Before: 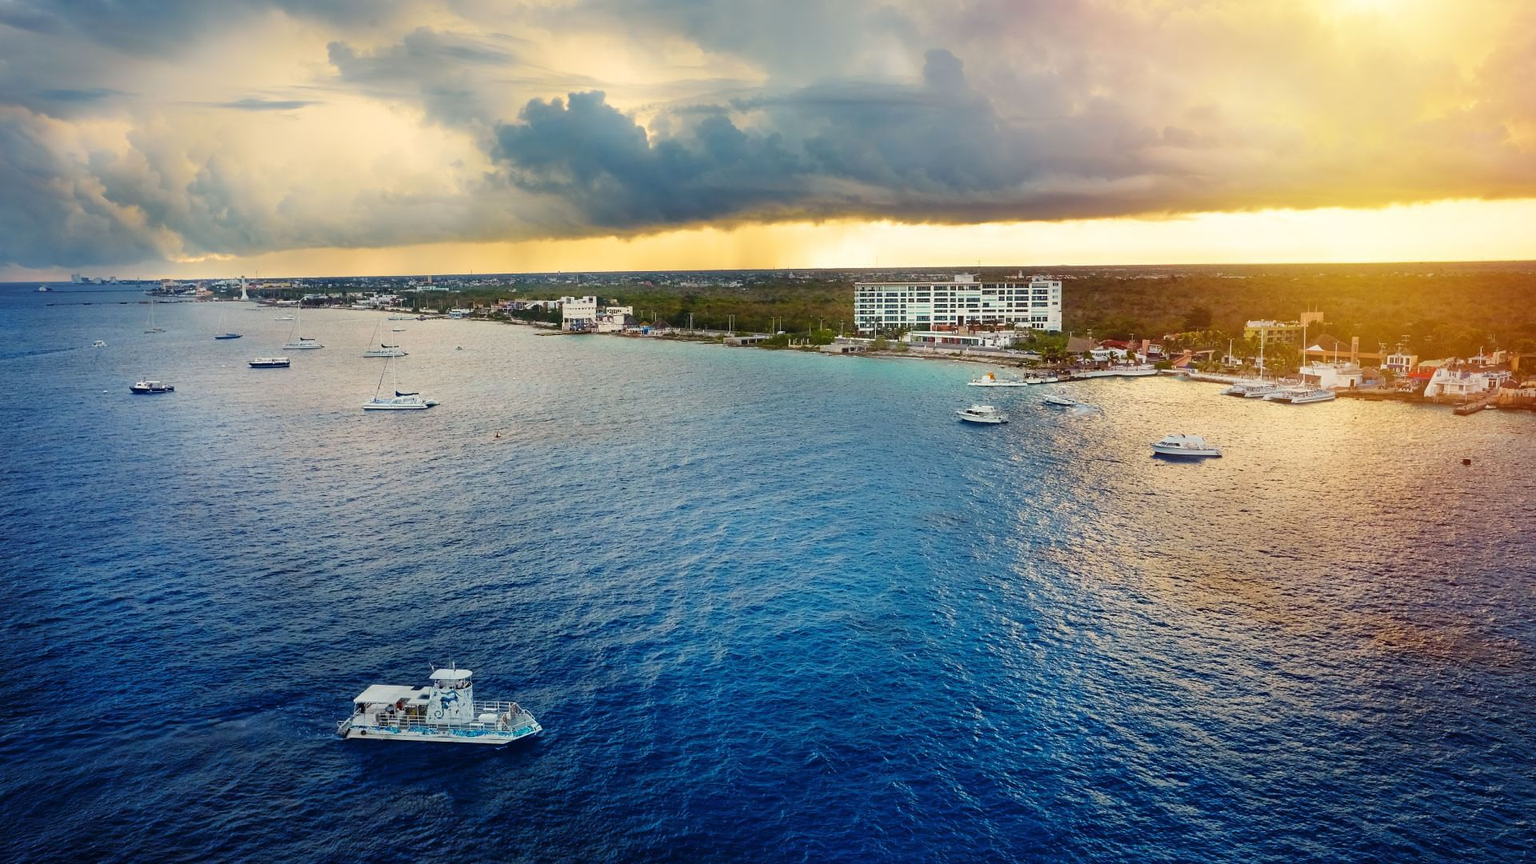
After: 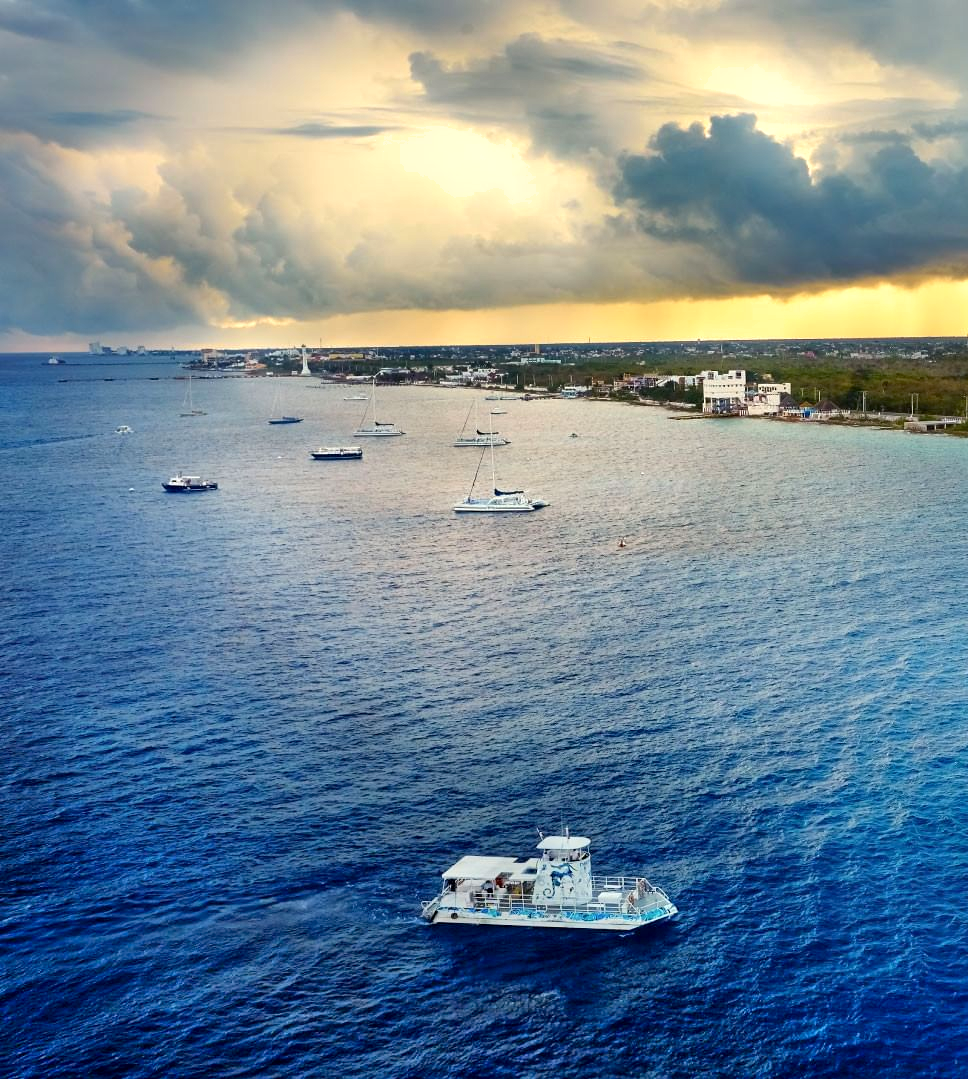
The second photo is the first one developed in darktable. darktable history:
crop and rotate: left 0.018%, top 0%, right 49.562%
shadows and highlights: soften with gaussian
exposure: black level correction 0.003, exposure 0.384 EV, compensate highlight preservation false
